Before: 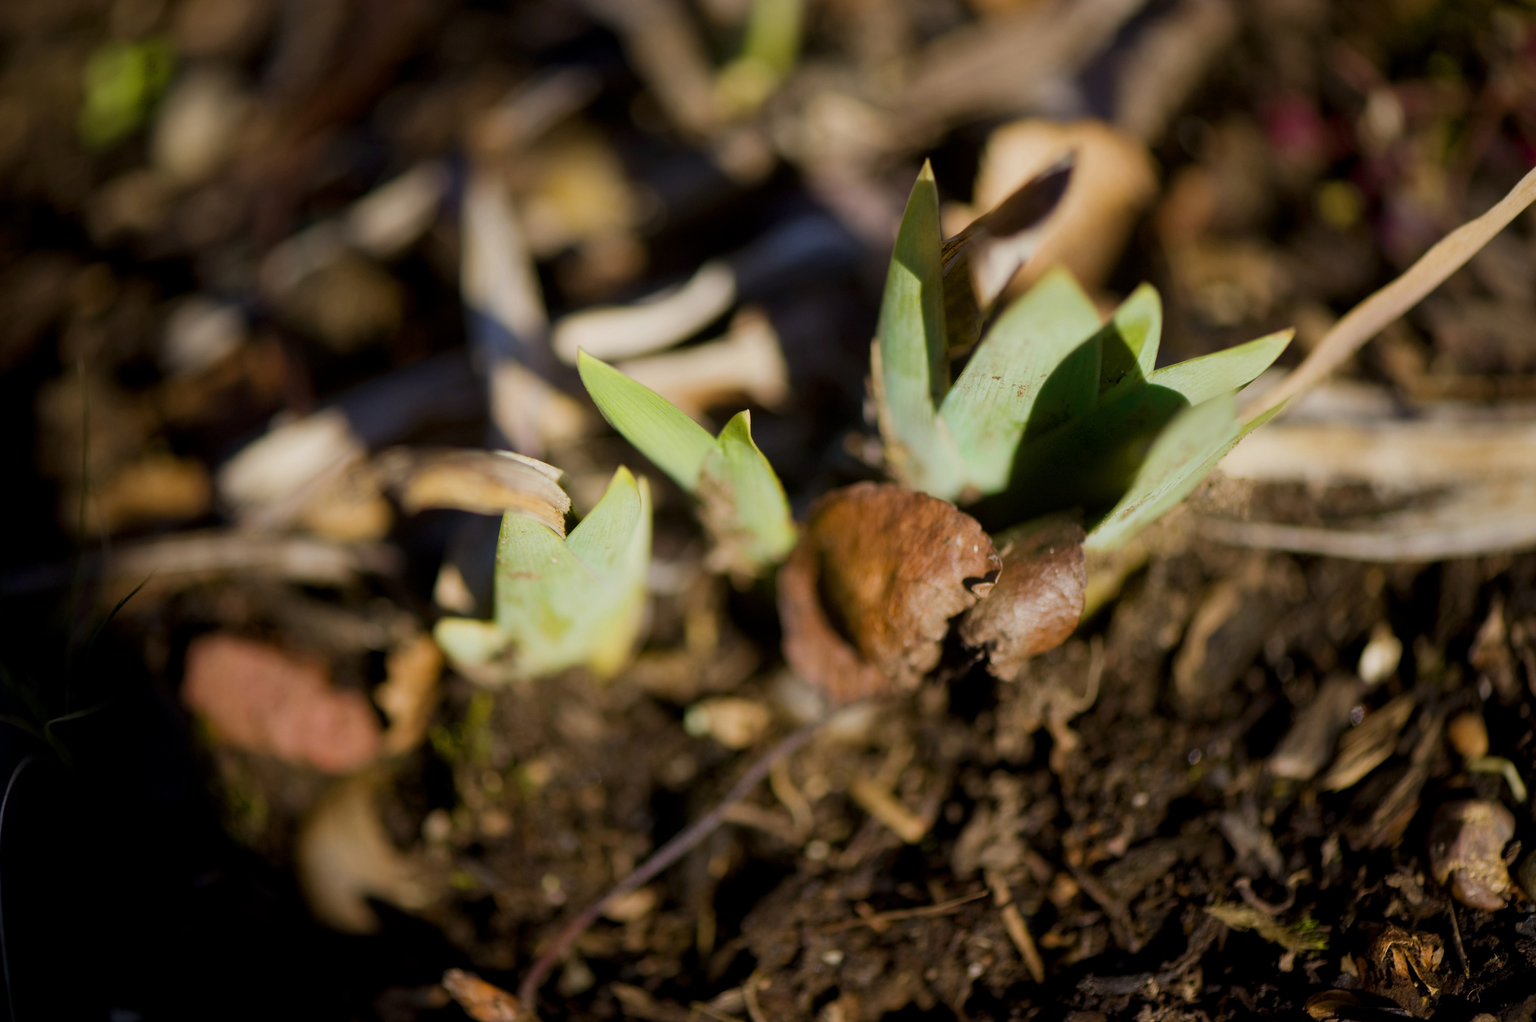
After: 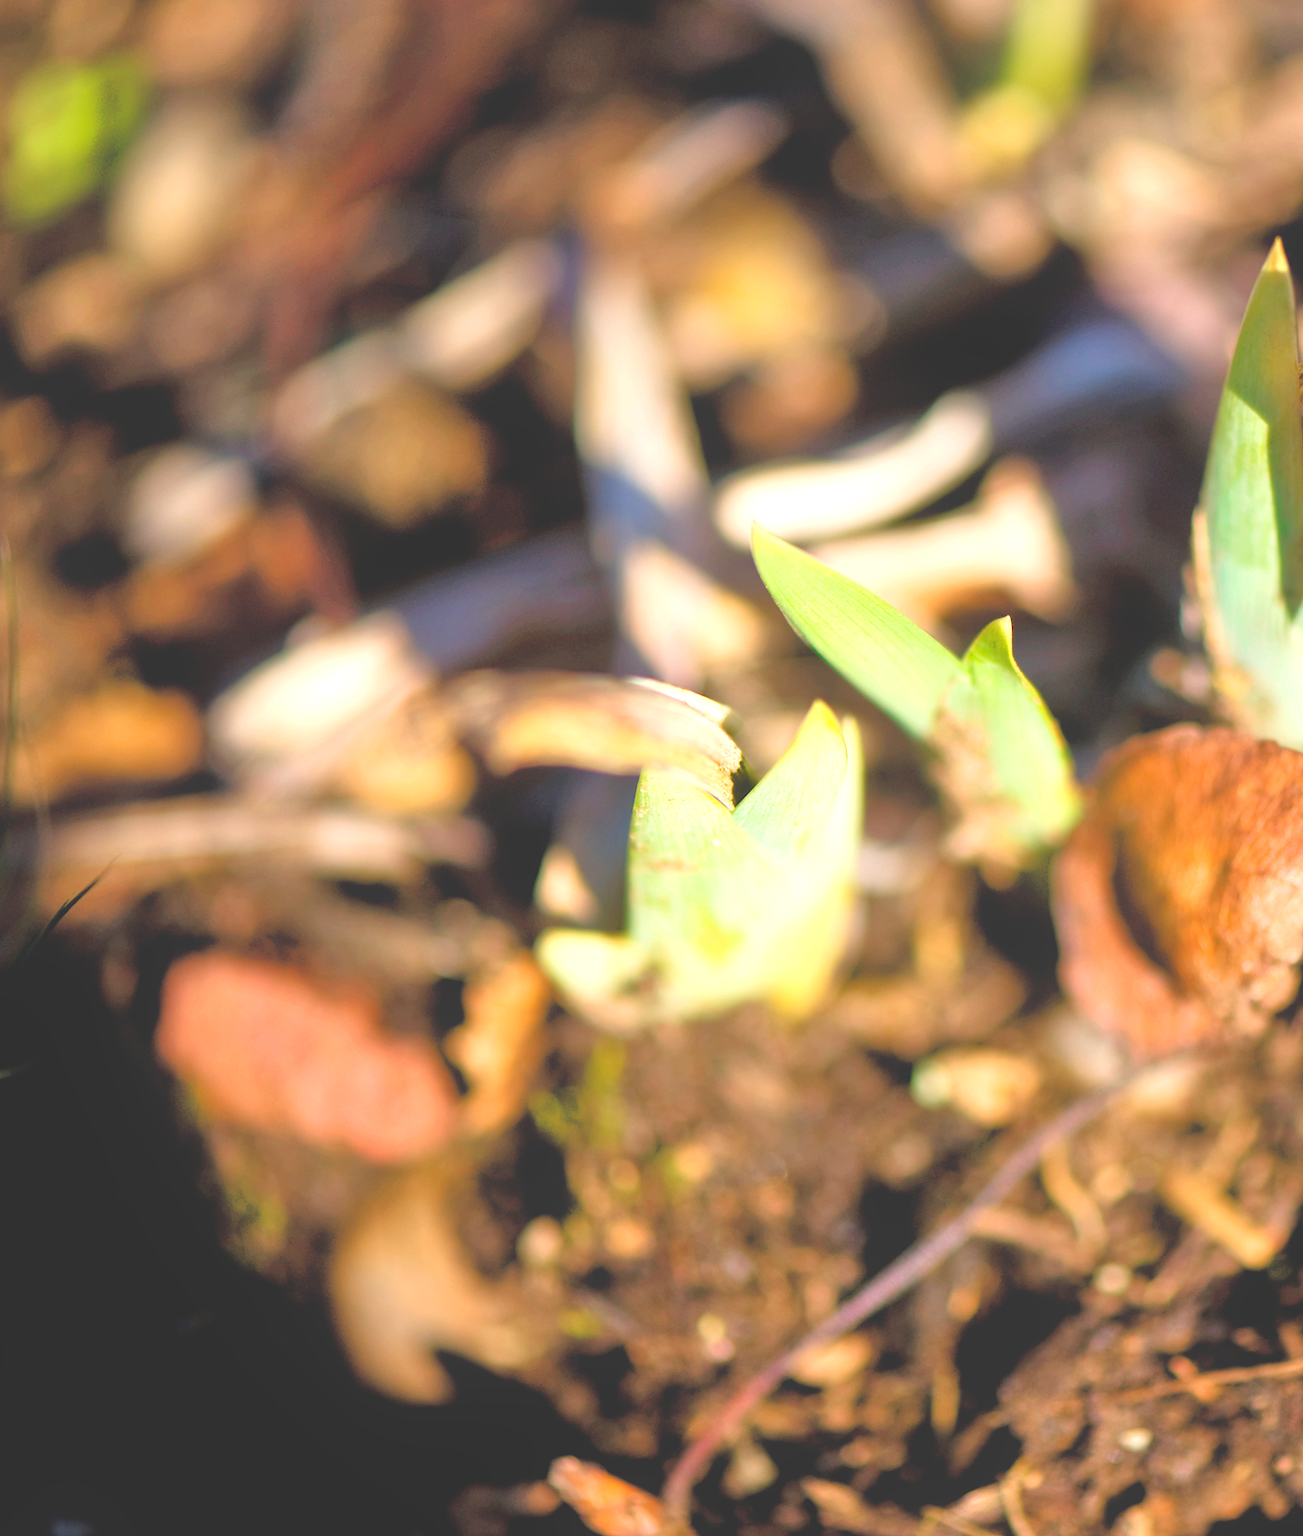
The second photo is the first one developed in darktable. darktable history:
crop: left 5.05%, right 38.494%
exposure: black level correction -0.005, exposure 1.006 EV, compensate highlight preservation false
contrast brightness saturation: brightness 0.144
tone equalizer: -7 EV 0.15 EV, -6 EV 0.572 EV, -5 EV 1.18 EV, -4 EV 1.36 EV, -3 EV 1.16 EV, -2 EV 0.6 EV, -1 EV 0.147 EV
